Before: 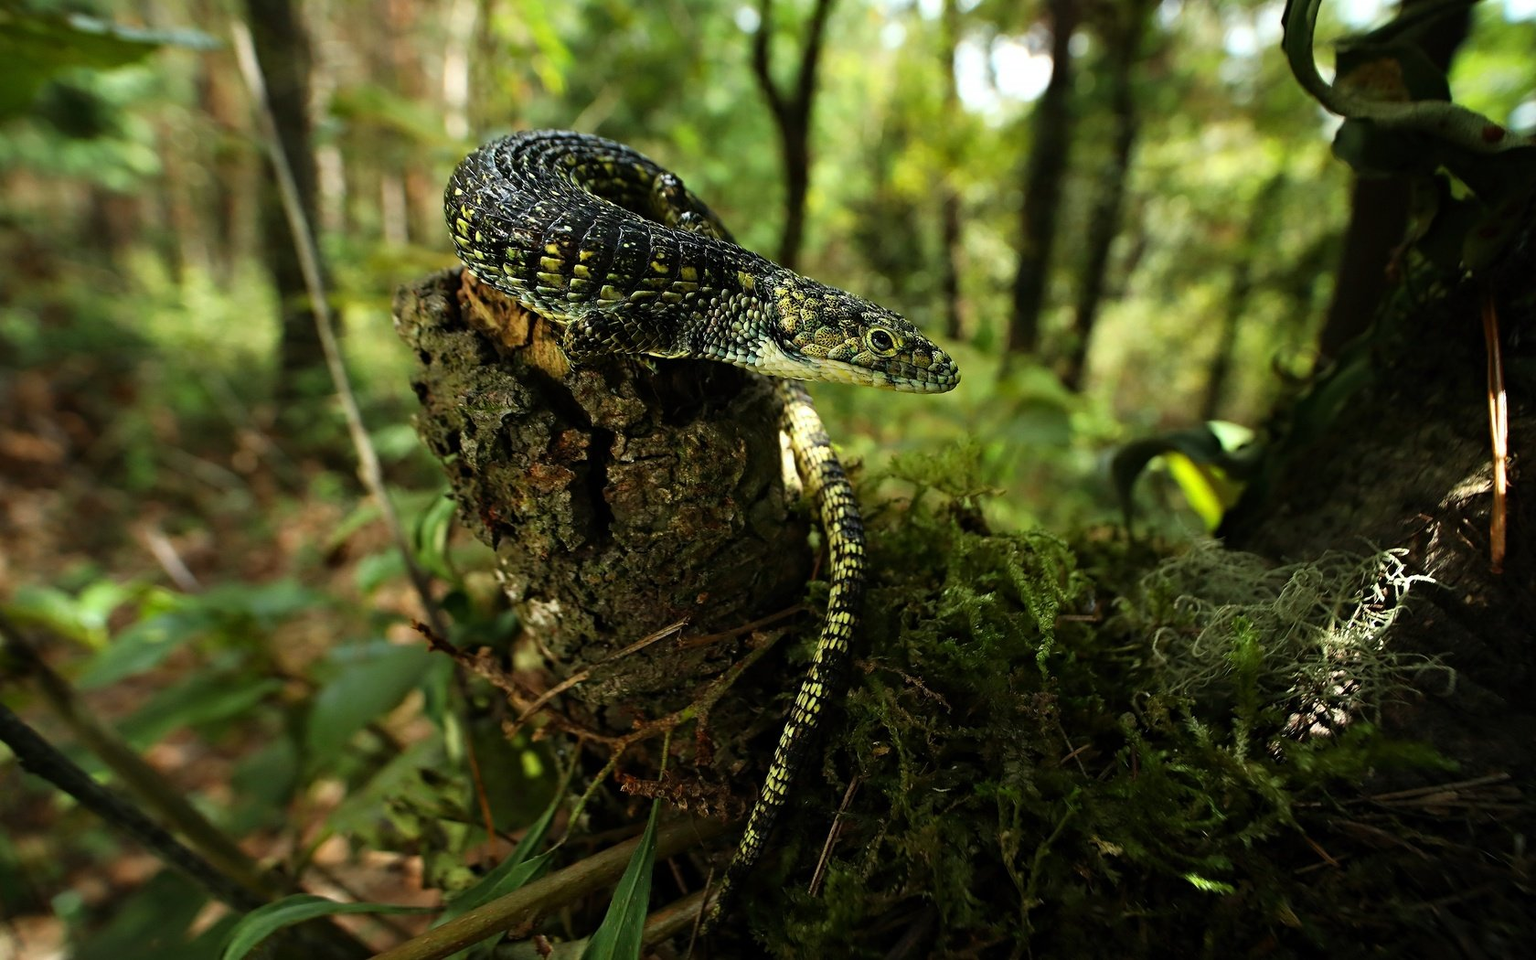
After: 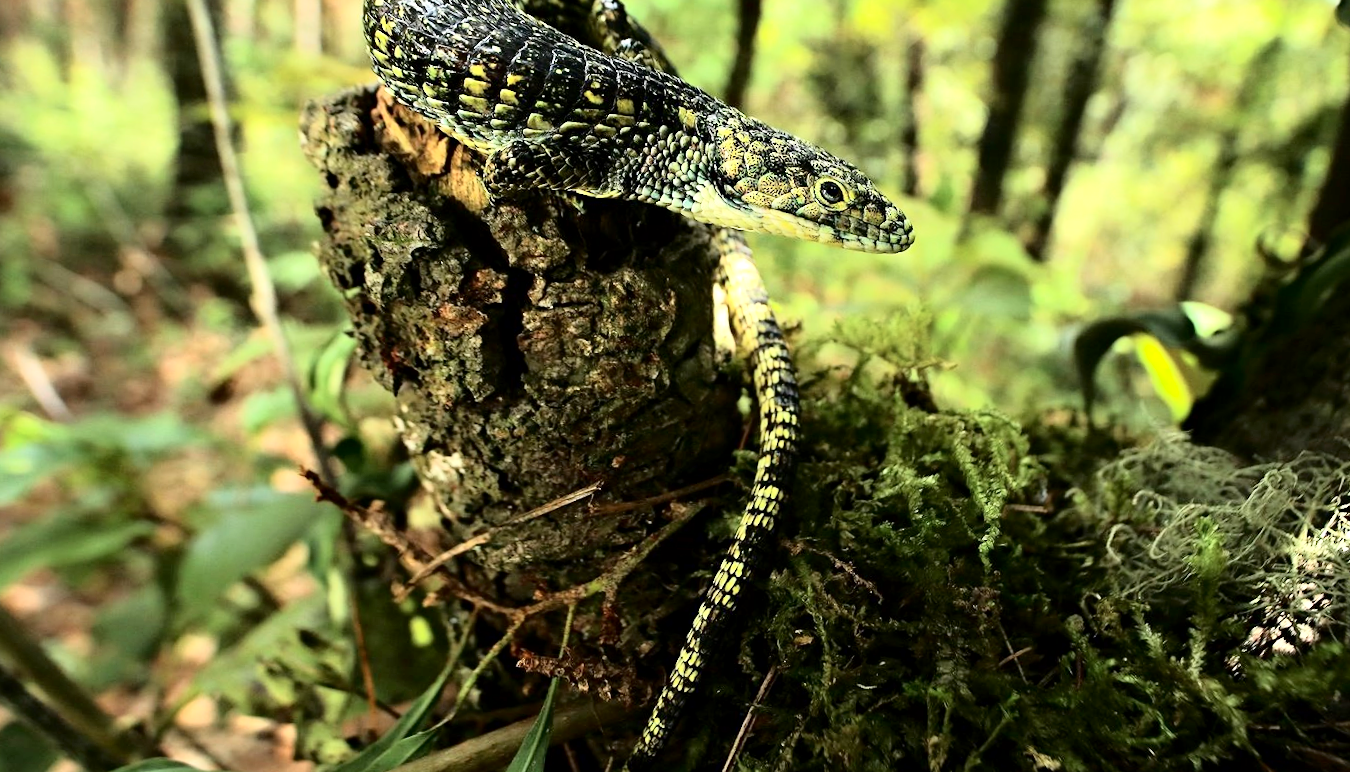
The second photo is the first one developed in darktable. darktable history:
exposure: black level correction 0.001, exposure 0.672 EV, compensate highlight preservation false
tone curve: curves: ch0 [(0, 0) (0.003, 0.002) (0.011, 0.008) (0.025, 0.019) (0.044, 0.034) (0.069, 0.053) (0.1, 0.079) (0.136, 0.127) (0.177, 0.191) (0.224, 0.274) (0.277, 0.367) (0.335, 0.465) (0.399, 0.552) (0.468, 0.643) (0.543, 0.737) (0.623, 0.82) (0.709, 0.891) (0.801, 0.928) (0.898, 0.963) (1, 1)], color space Lab, independent channels, preserve colors none
crop and rotate: angle -3.49°, left 9.922%, top 20.741%, right 12.51%, bottom 12.141%
